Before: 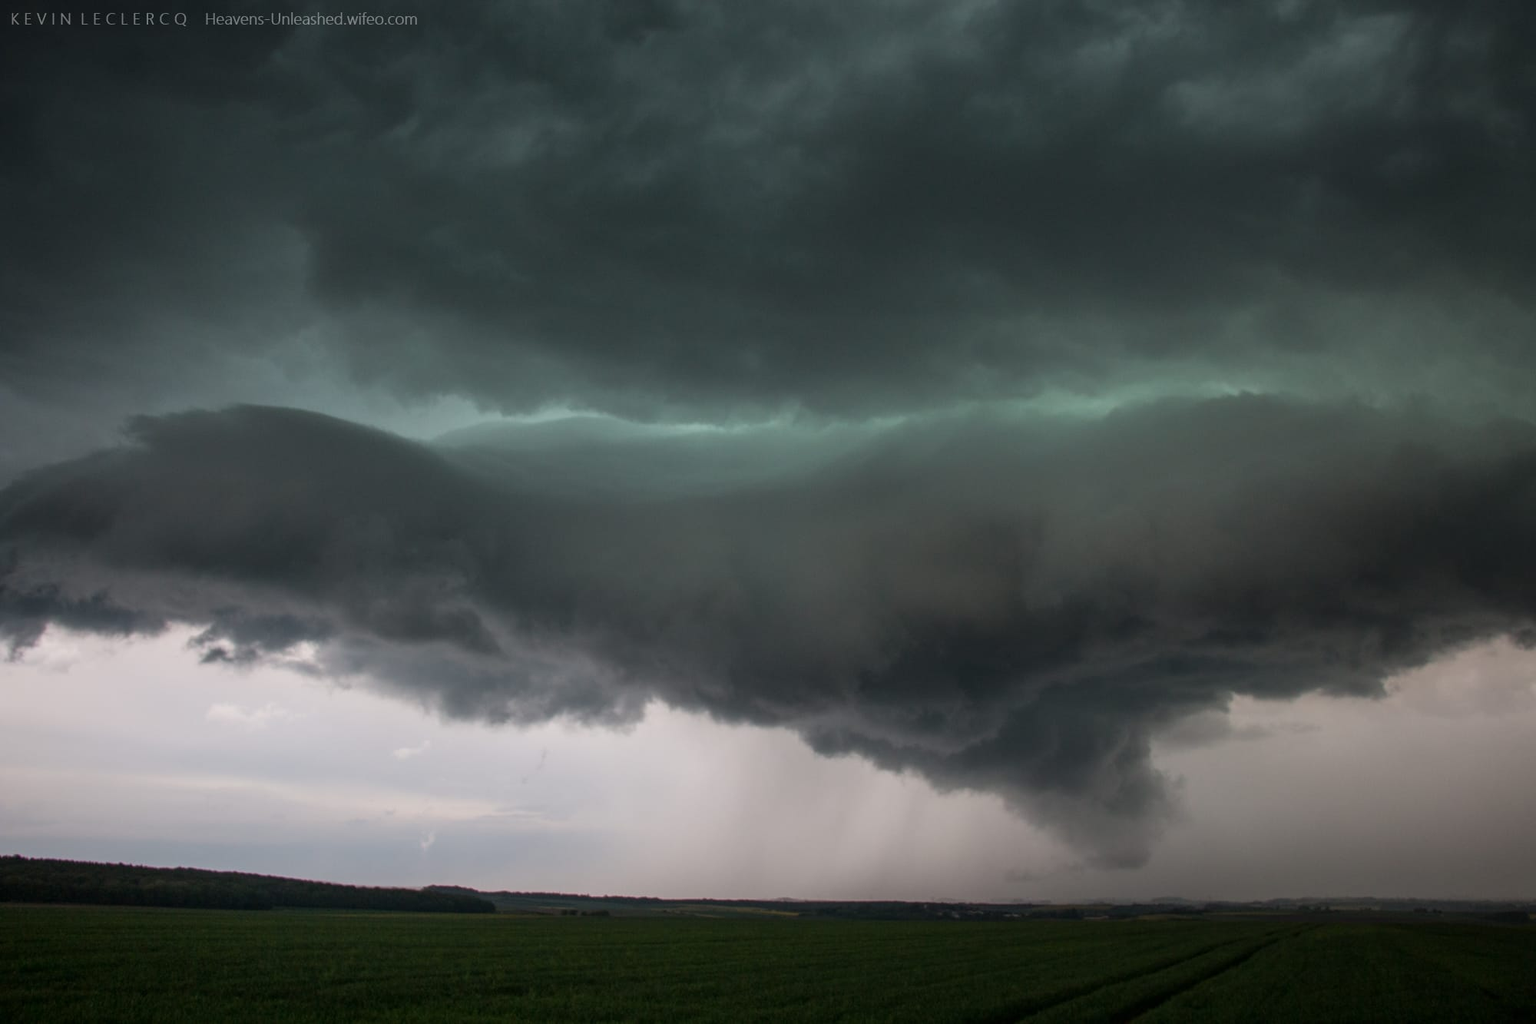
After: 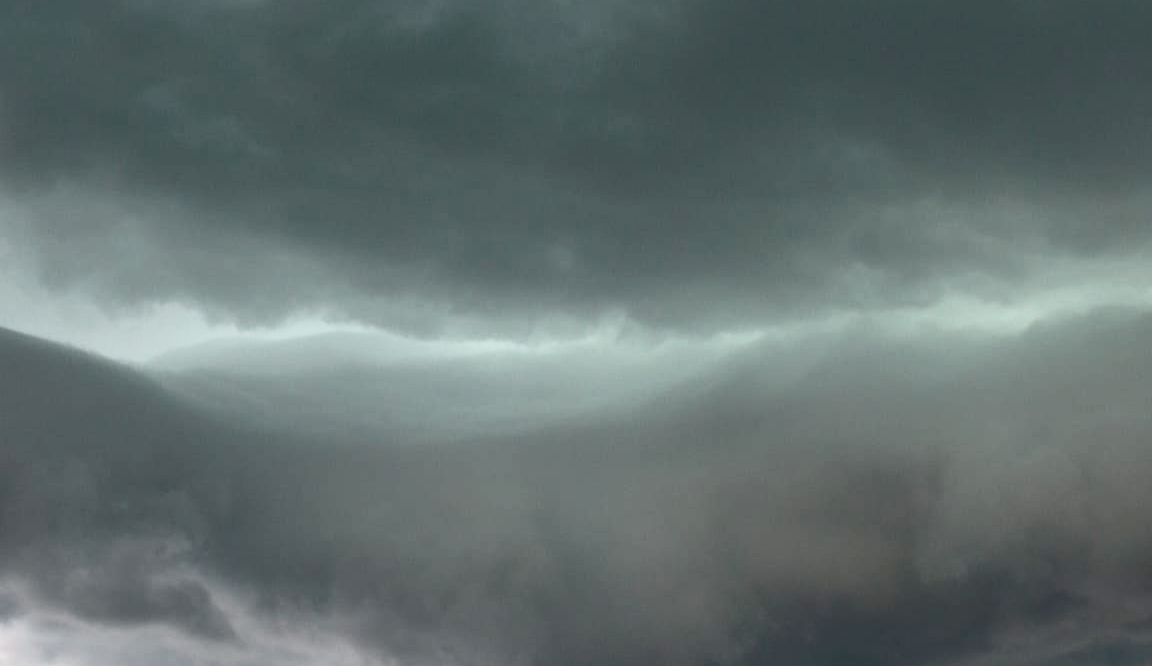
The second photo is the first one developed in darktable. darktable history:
crop: left 20.83%, top 15.843%, right 21.536%, bottom 34.163%
filmic rgb: black relative exposure -13.86 EV, white relative exposure 7.98 EV, hardness 3.73, latitude 50.08%, contrast 0.5, add noise in highlights 0.001, preserve chrominance no, color science v3 (2019), use custom middle-gray values true, contrast in highlights soft
contrast brightness saturation: contrast 0.831, brightness 0.597, saturation 0.589
